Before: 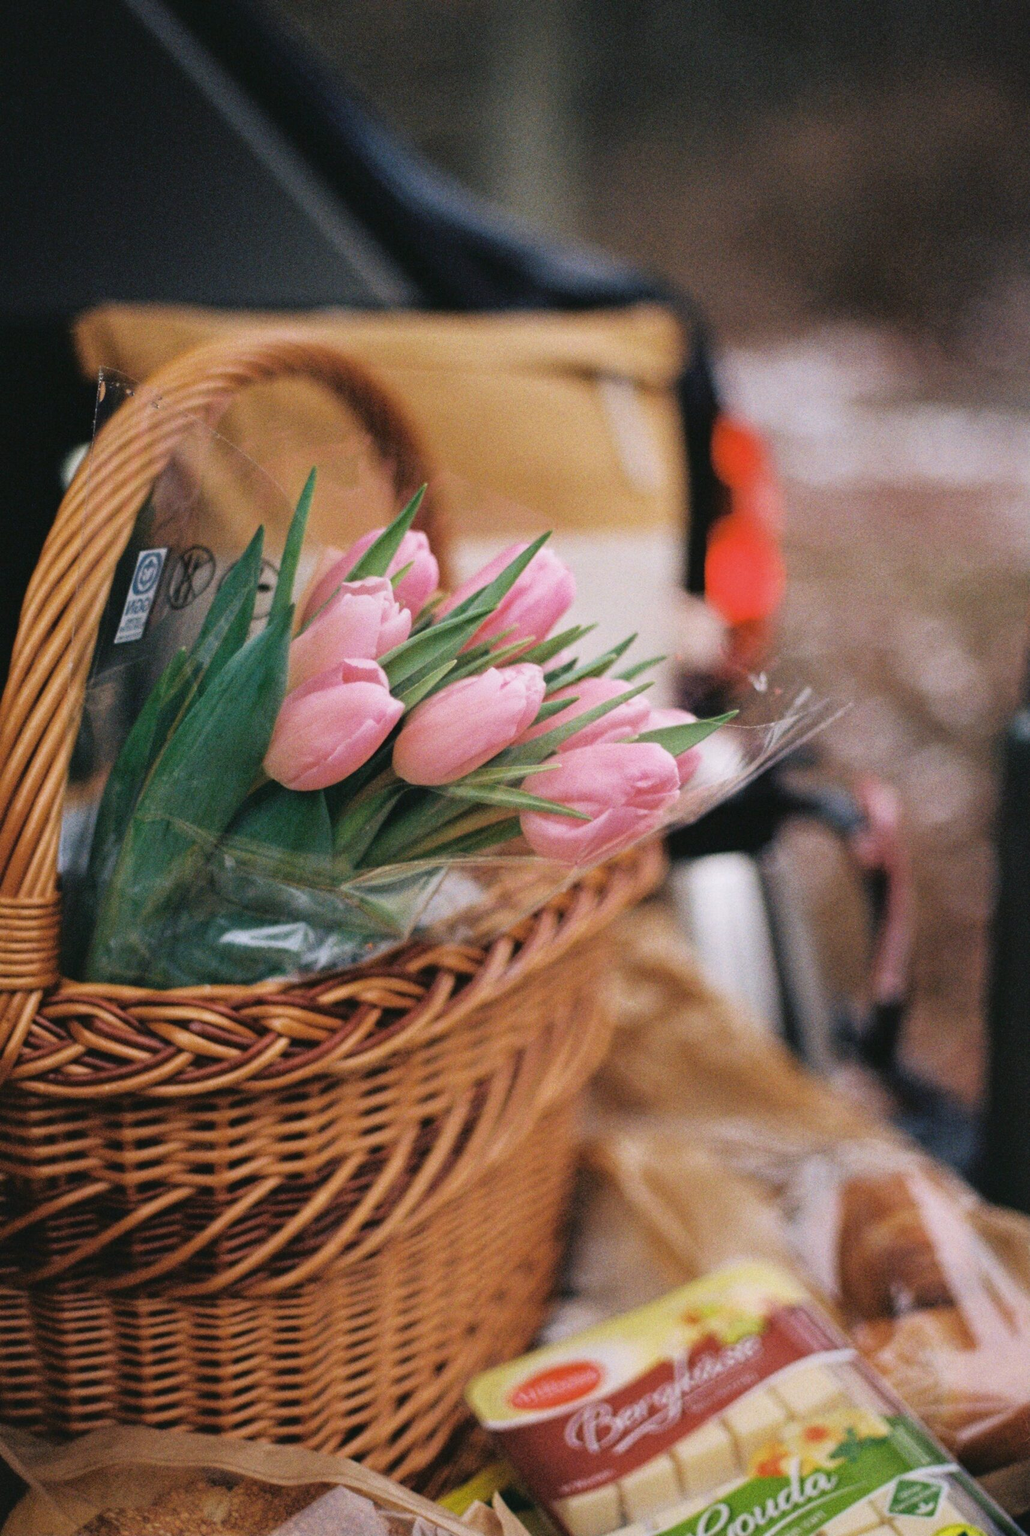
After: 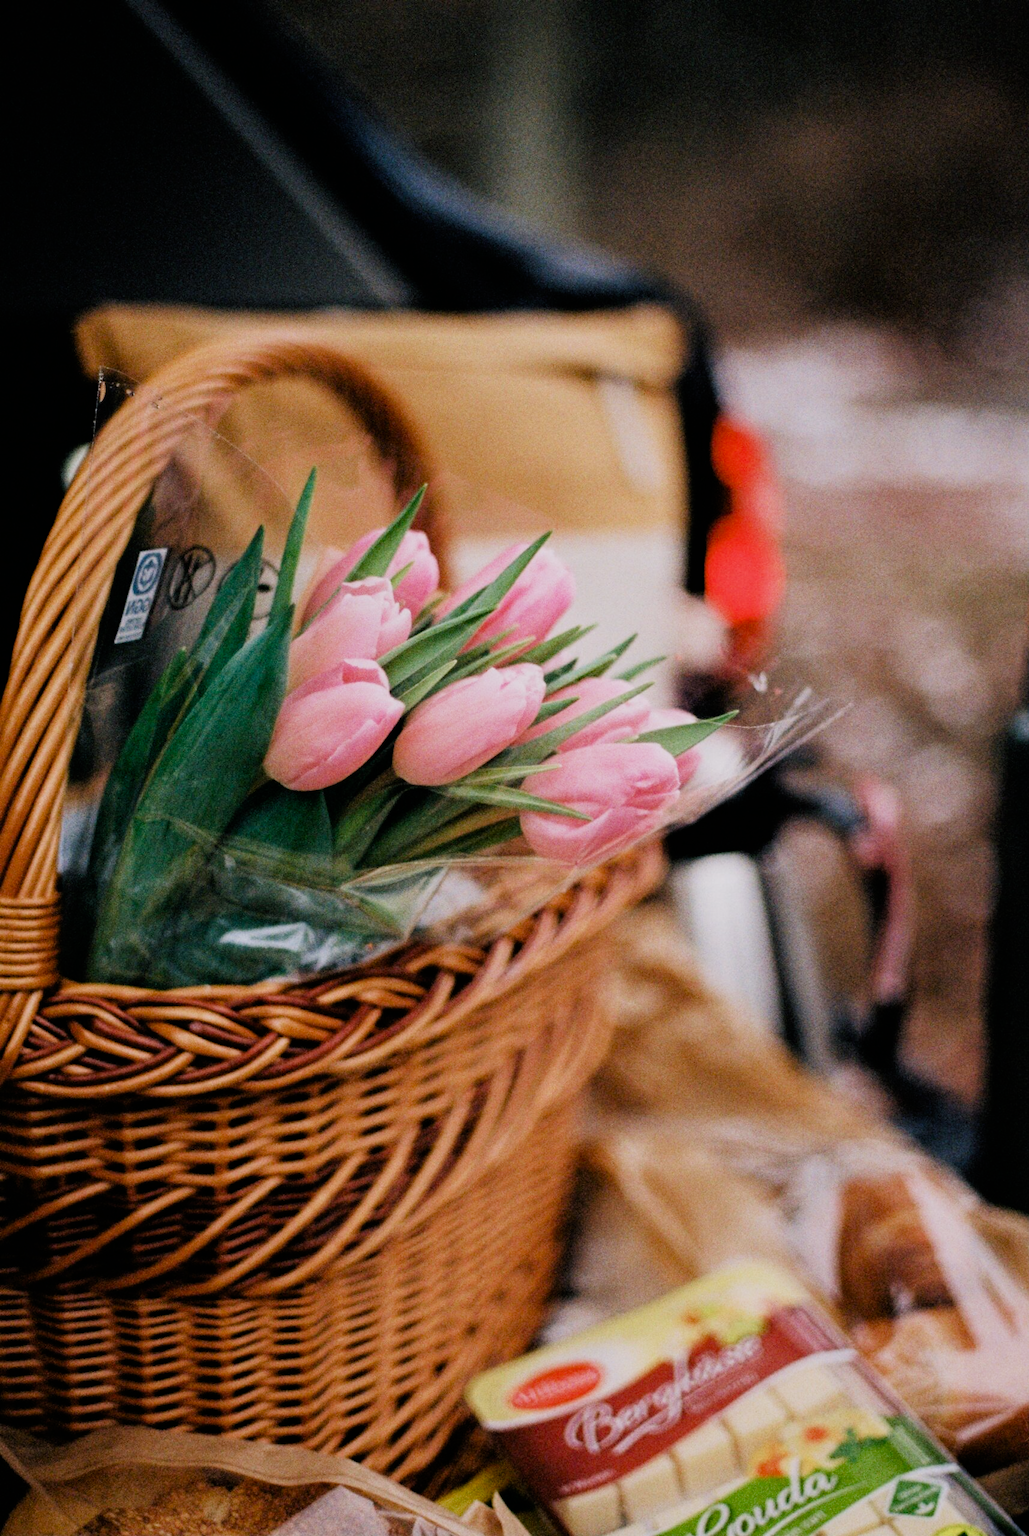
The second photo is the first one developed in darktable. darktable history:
contrast brightness saturation: contrast 0.04, saturation 0.16
filmic rgb: black relative exposure -5 EV, white relative exposure 3.5 EV, hardness 3.19, contrast 1.4, highlights saturation mix -50%
color balance rgb: shadows lift › chroma 1%, shadows lift › hue 113°, highlights gain › chroma 0.2%, highlights gain › hue 333°, perceptual saturation grading › global saturation 20%, perceptual saturation grading › highlights -50%, perceptual saturation grading › shadows 25%, contrast -10%
